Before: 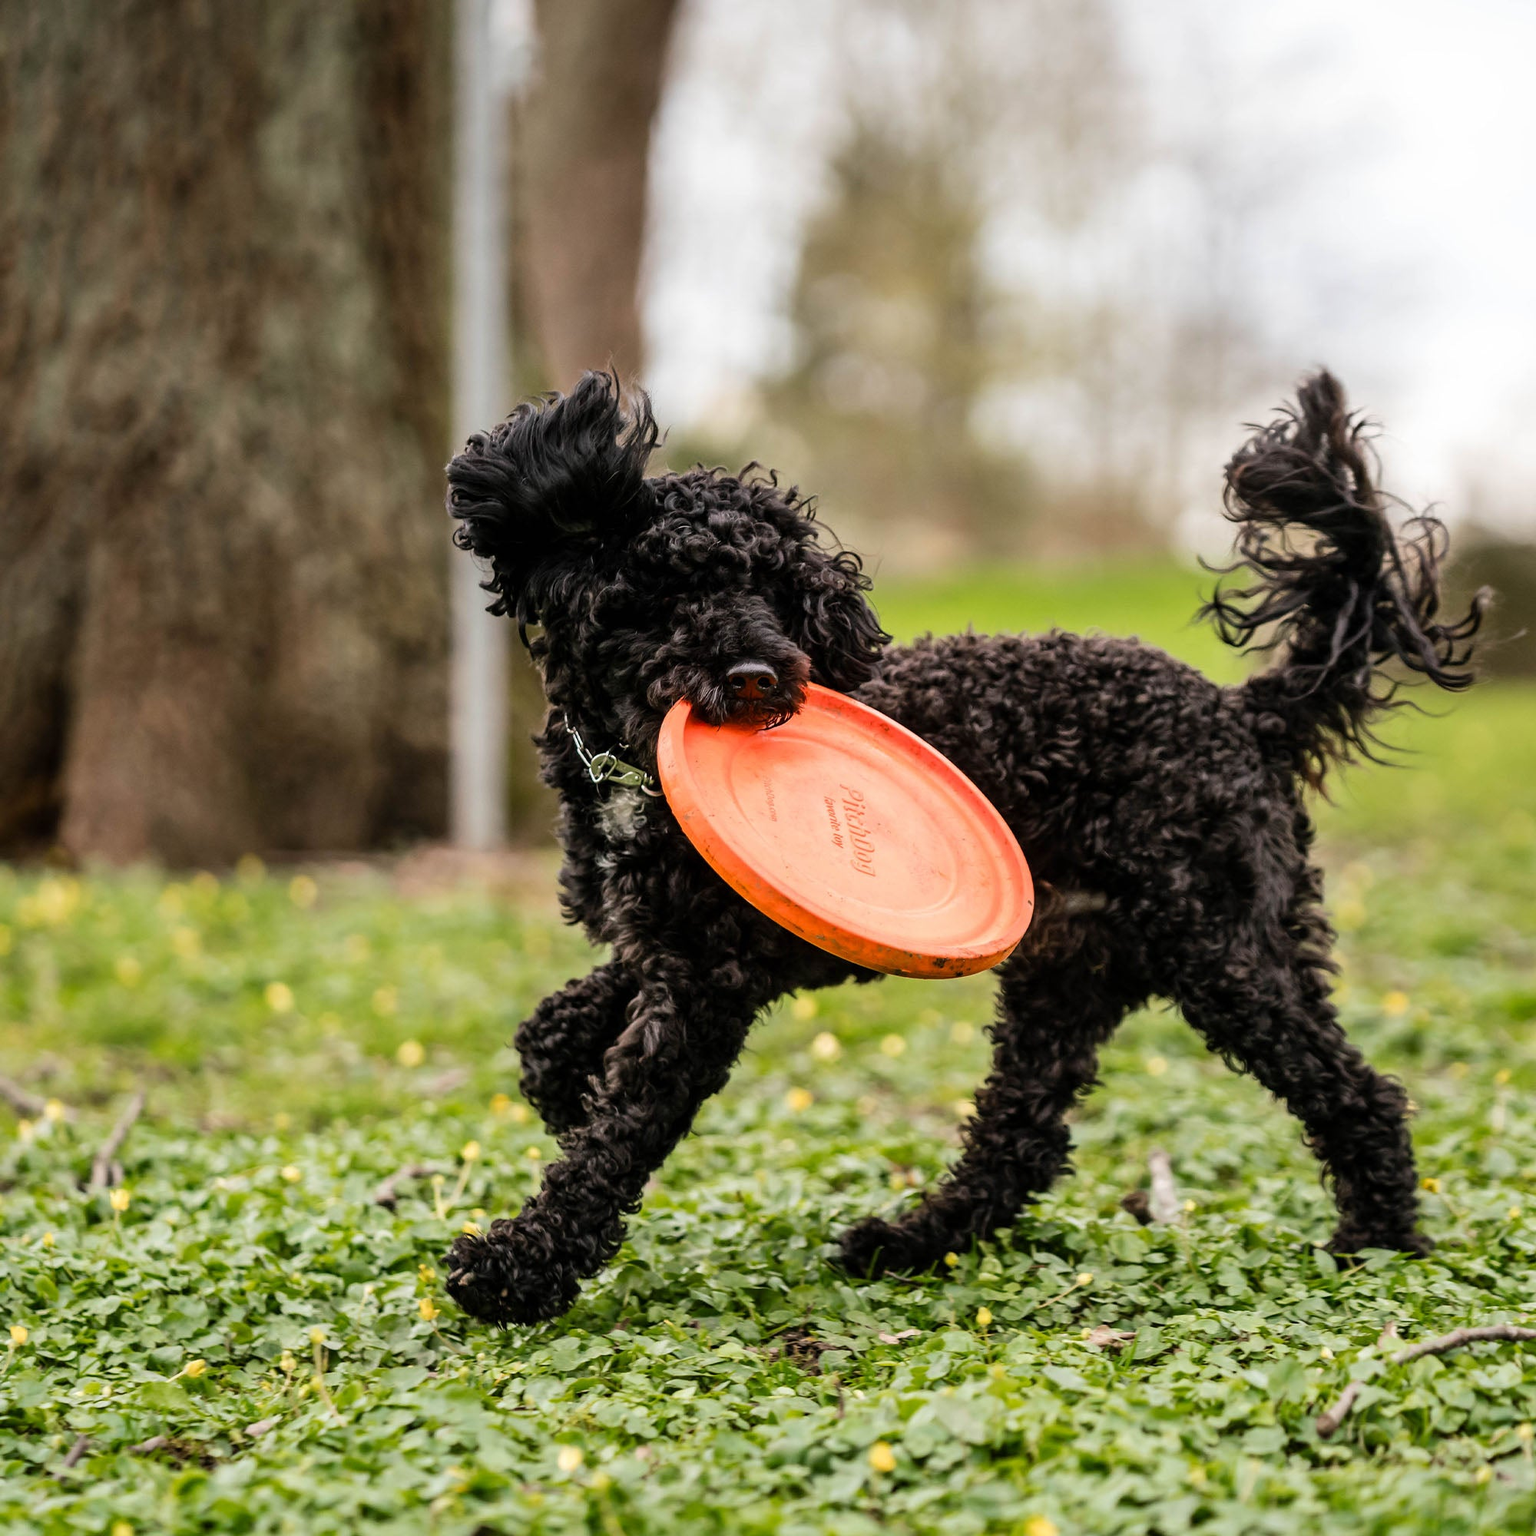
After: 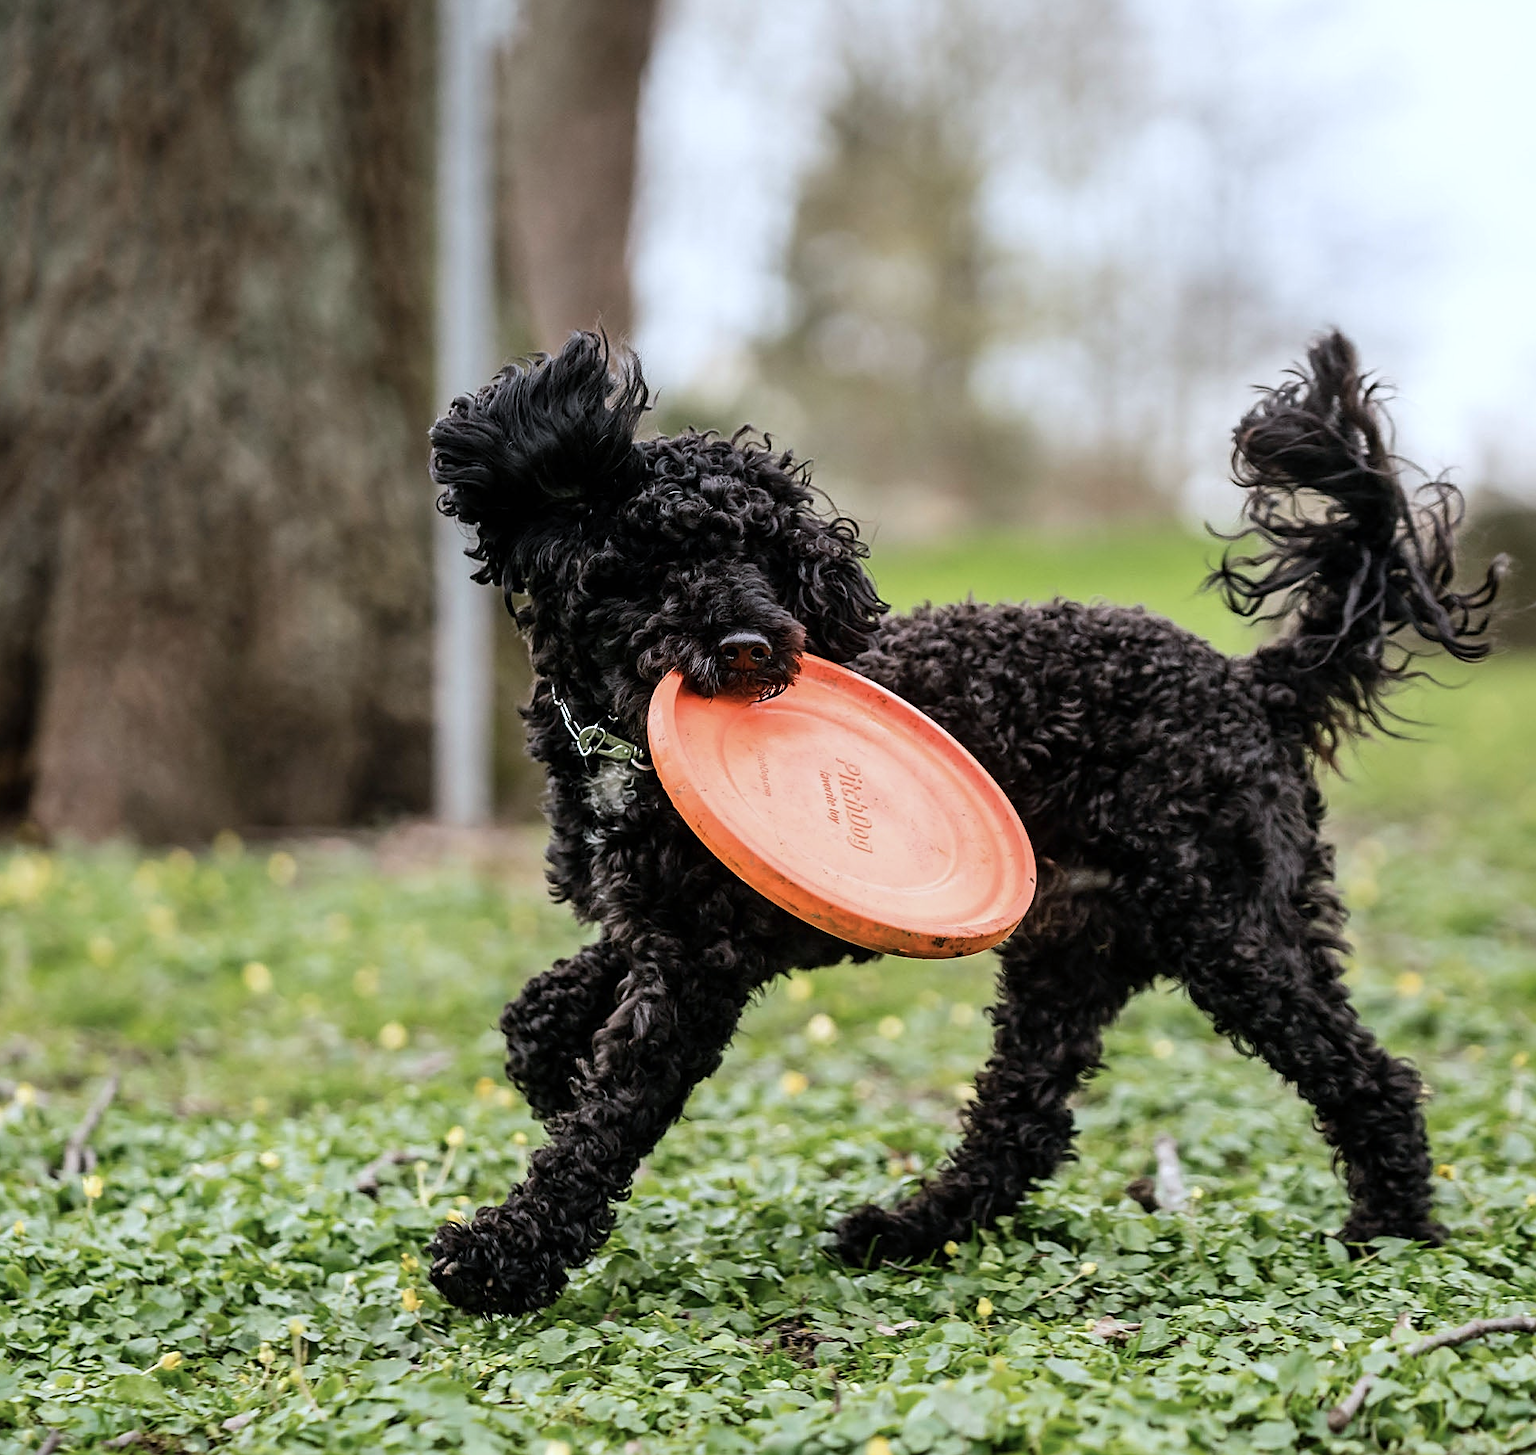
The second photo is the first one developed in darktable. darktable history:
contrast brightness saturation: saturation -0.17
color calibration: x 0.367, y 0.376, temperature 4372.25 K
crop: left 1.964%, top 3.251%, right 1.122%, bottom 4.933%
sharpen: on, module defaults
